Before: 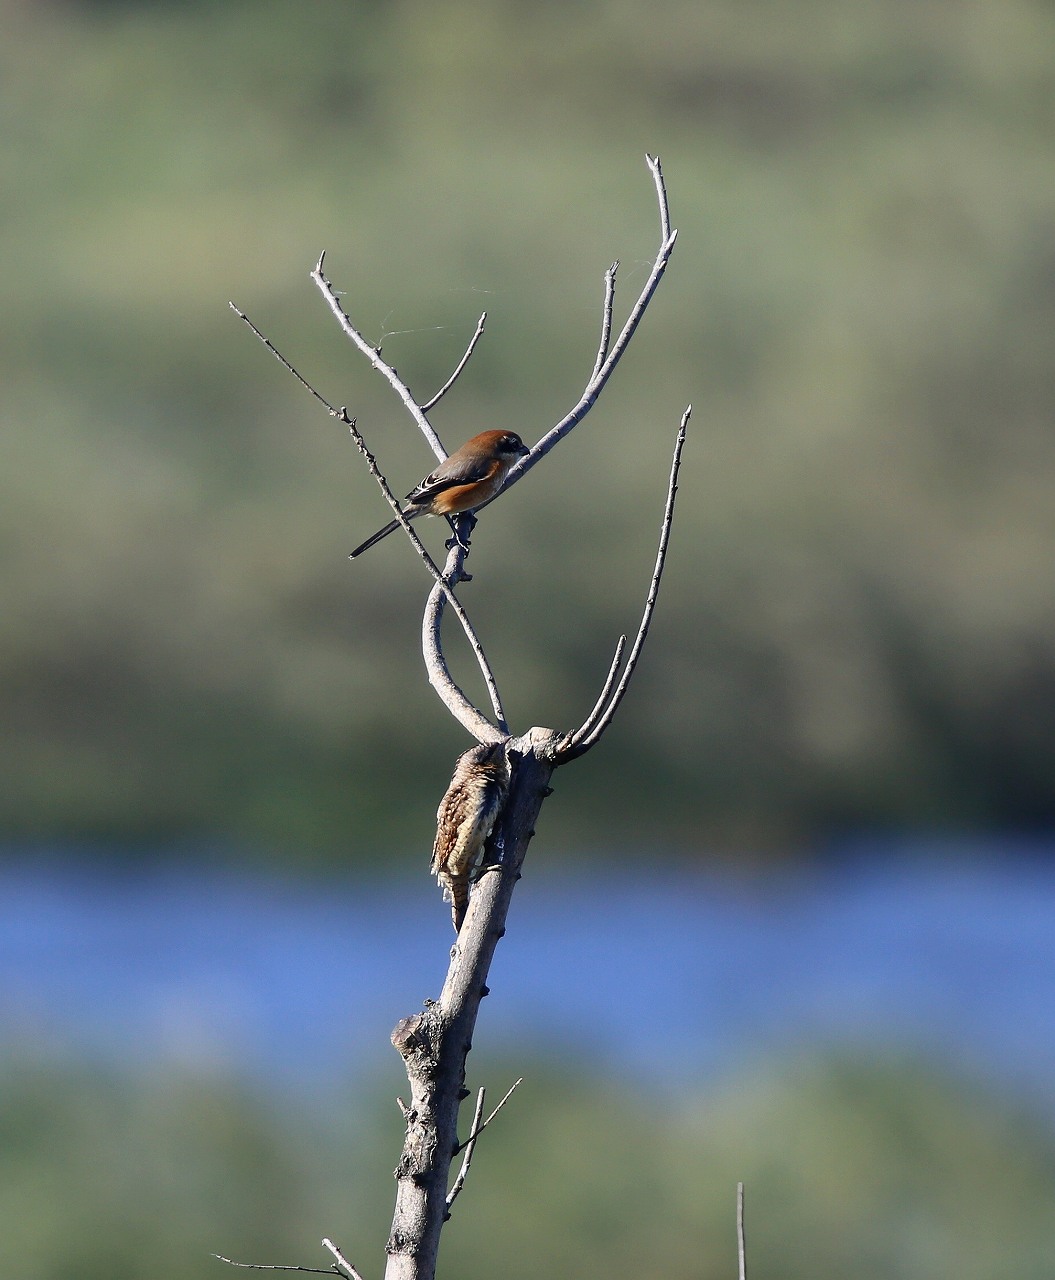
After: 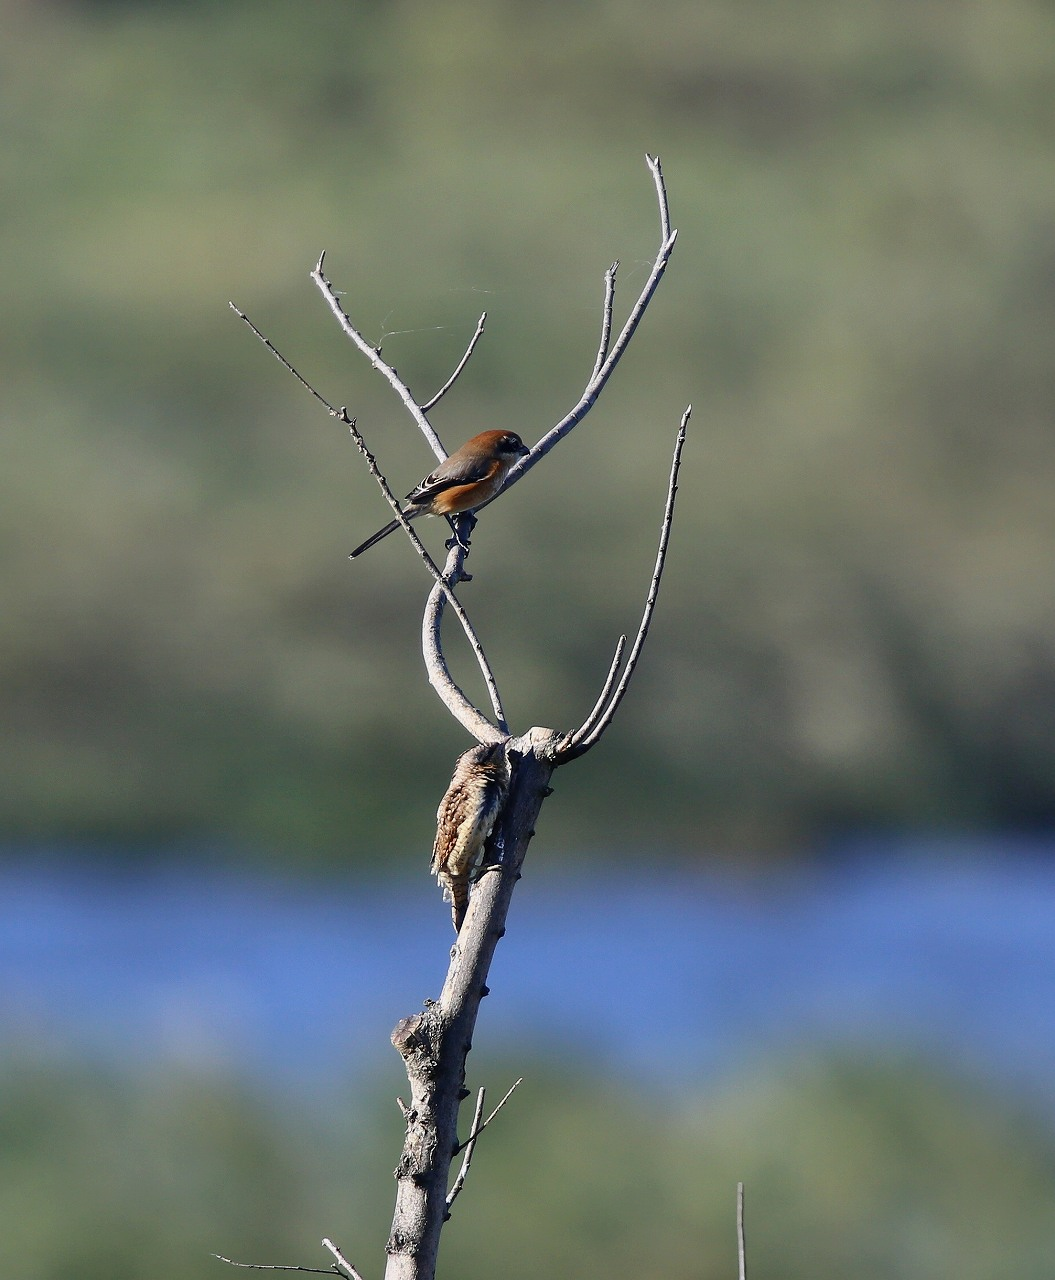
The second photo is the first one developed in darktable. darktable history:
shadows and highlights: radius 123.62, shadows 98.16, white point adjustment -2.87, highlights -99.03, soften with gaussian
